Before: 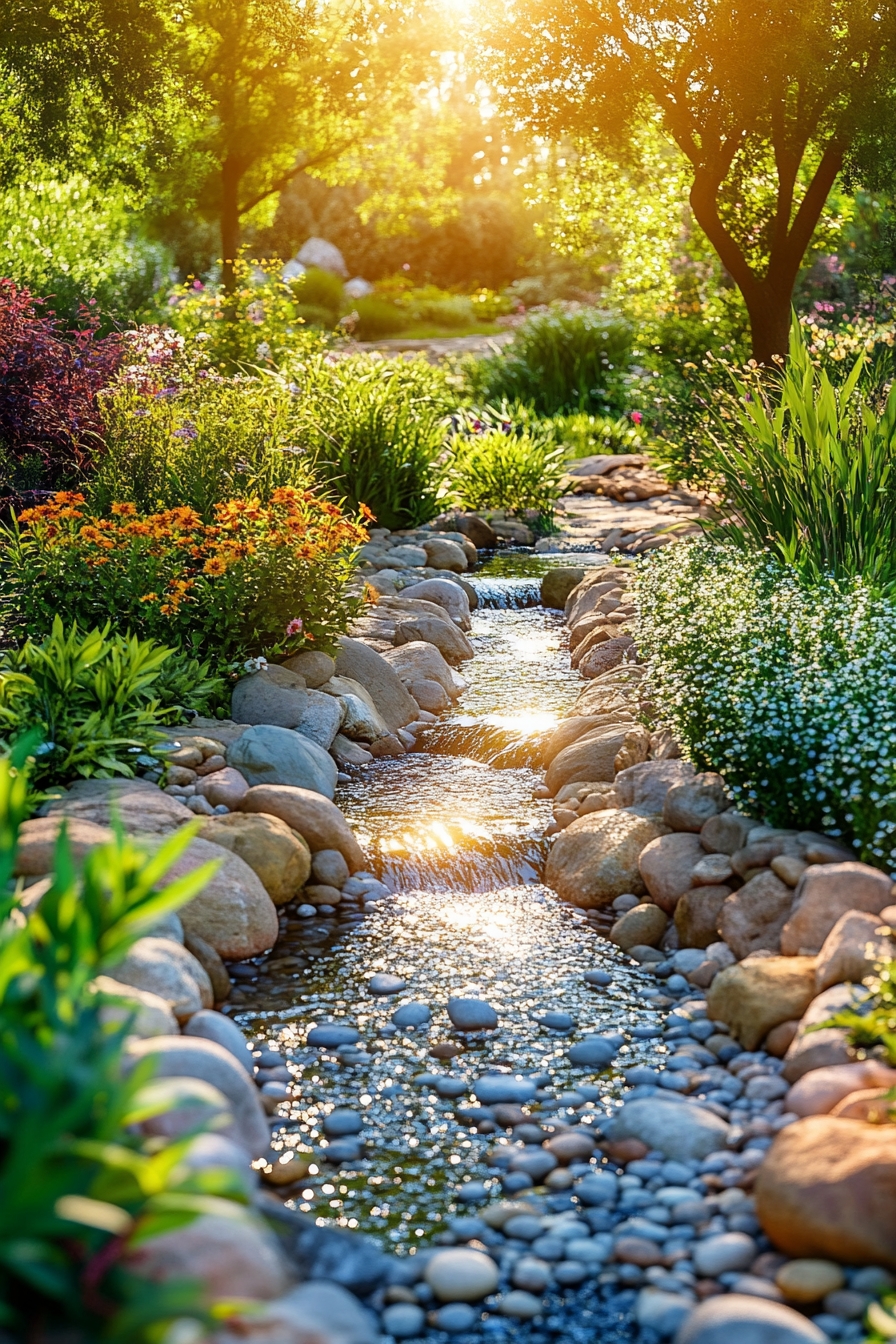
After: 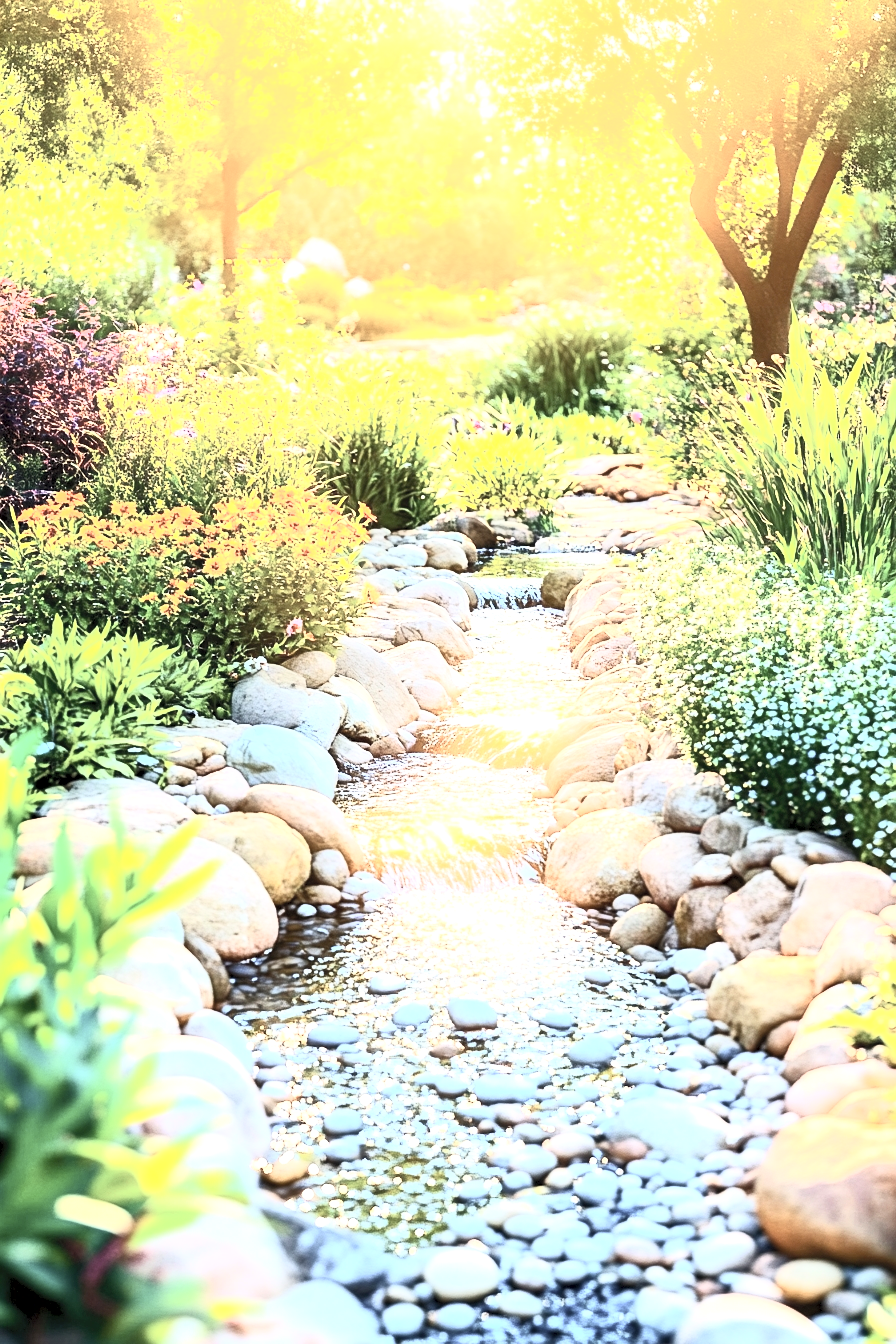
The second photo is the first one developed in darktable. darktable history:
contrast brightness saturation: contrast 0.58, brightness 0.574, saturation -0.344
exposure: black level correction 0.001, exposure 1.715 EV, compensate highlight preservation false
